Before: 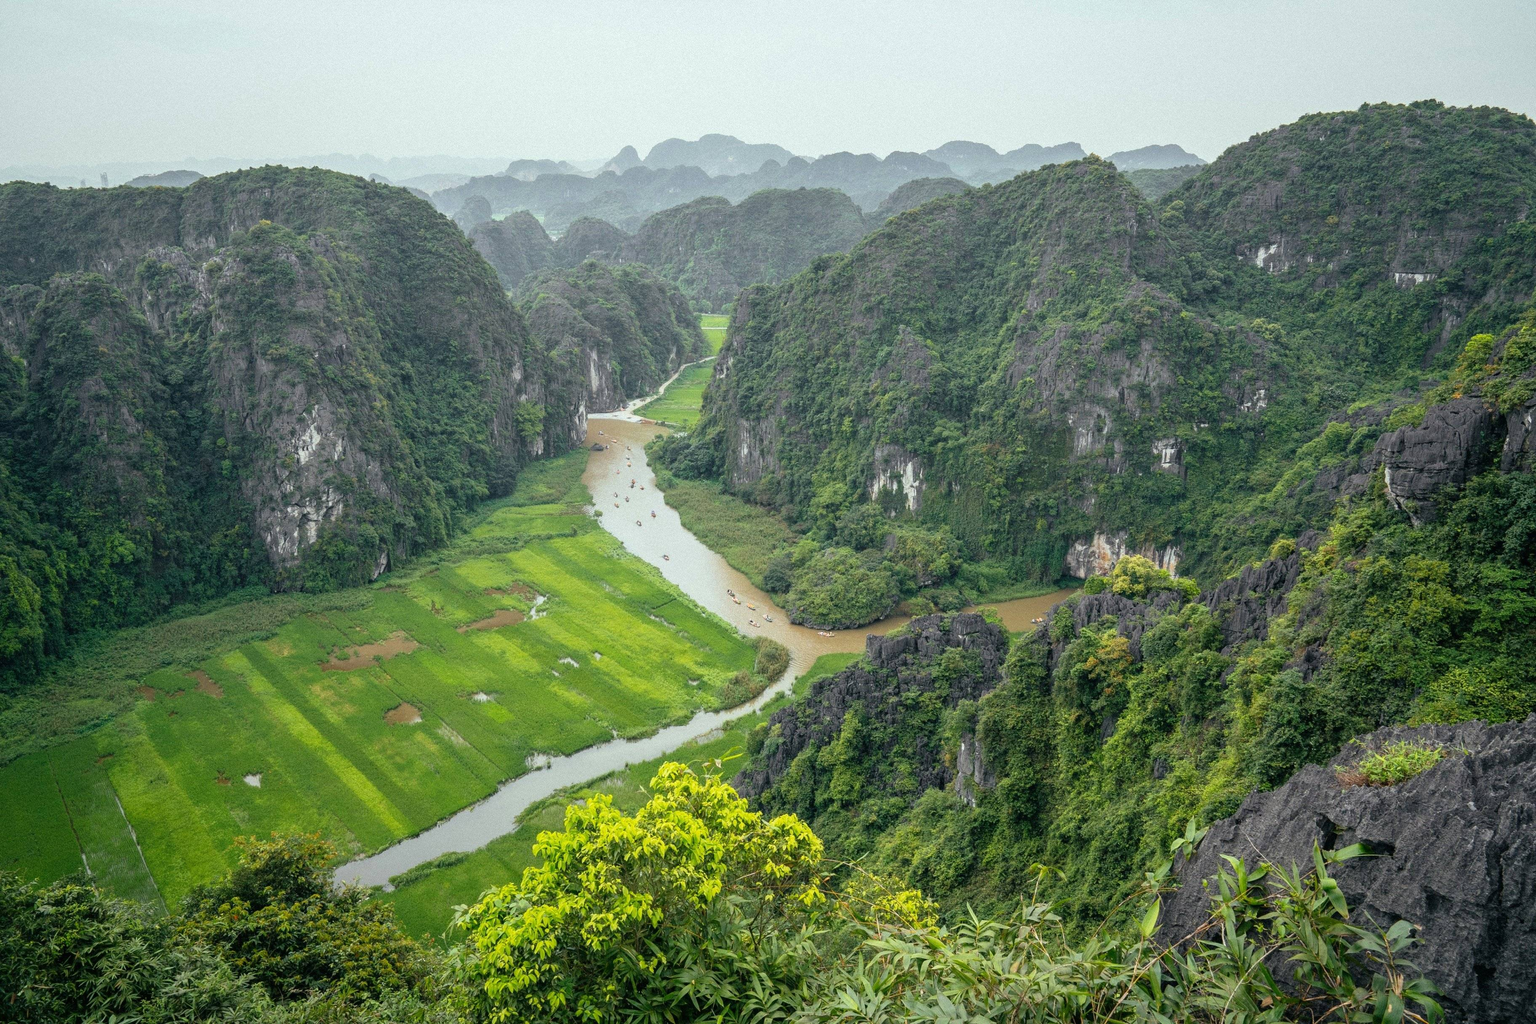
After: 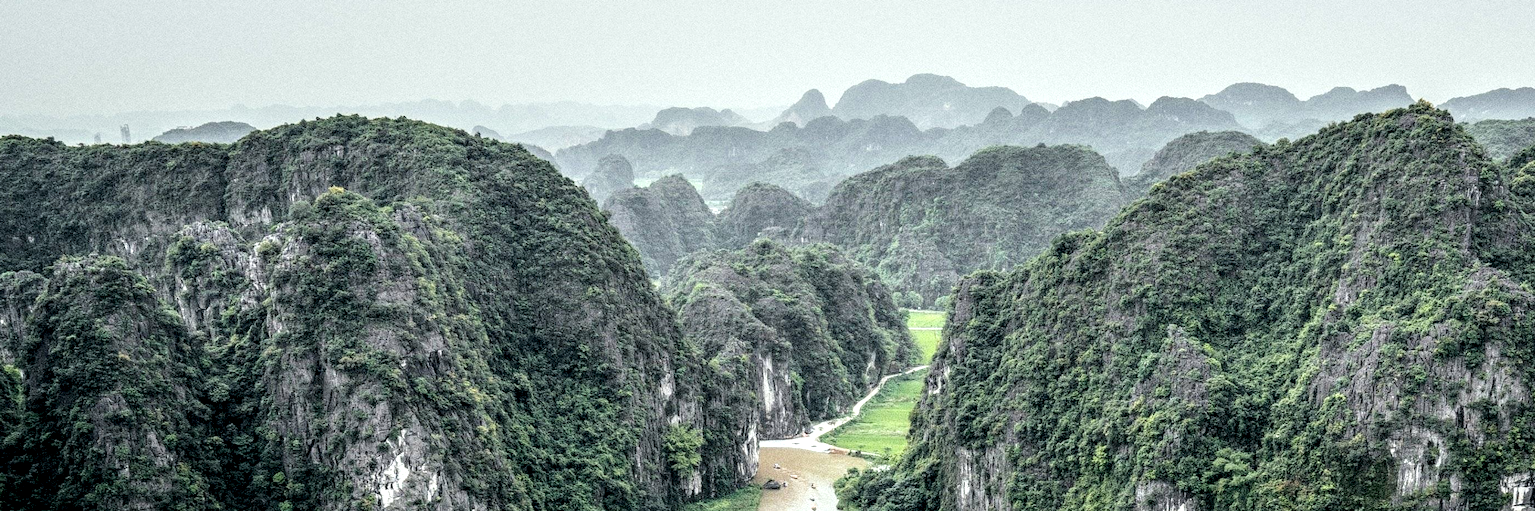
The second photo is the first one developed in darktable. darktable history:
filmic rgb: hardness 4.17
crop: left 0.579%, top 7.627%, right 23.167%, bottom 54.275%
tone equalizer: -8 EV -0.75 EV, -7 EV -0.7 EV, -6 EV -0.6 EV, -5 EV -0.4 EV, -3 EV 0.4 EV, -2 EV 0.6 EV, -1 EV 0.7 EV, +0 EV 0.75 EV, edges refinement/feathering 500, mask exposure compensation -1.57 EV, preserve details no
local contrast: highlights 19%, detail 186%
